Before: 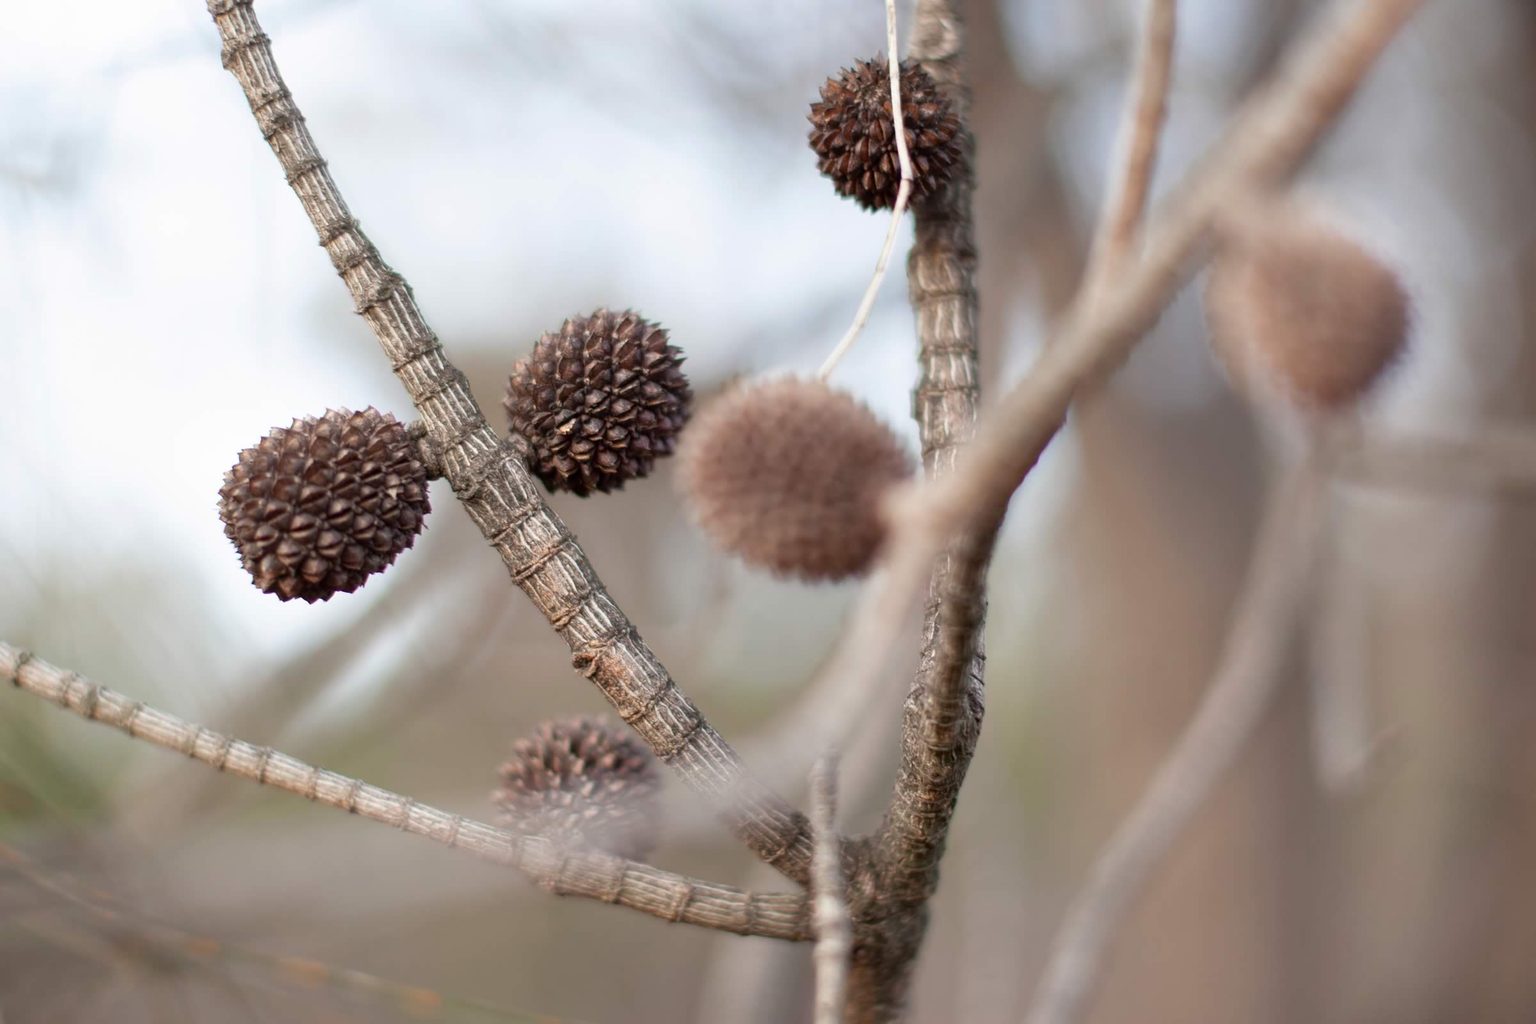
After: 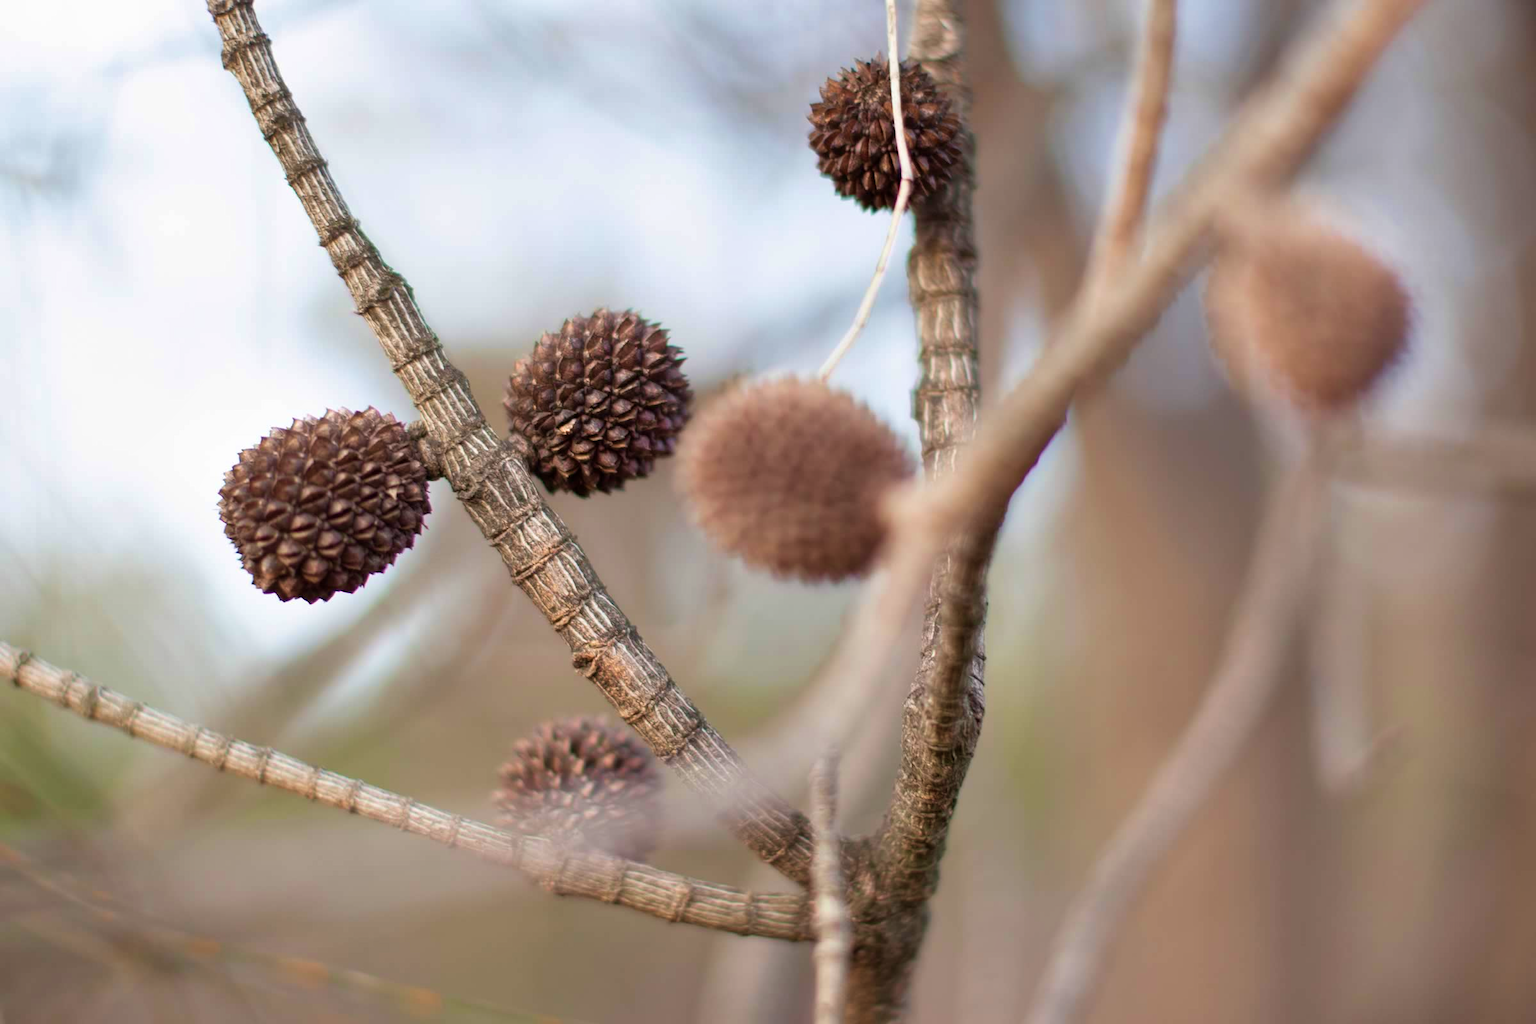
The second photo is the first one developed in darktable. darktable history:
shadows and highlights: shadows 32, highlights -32, soften with gaussian
velvia: strength 50%
